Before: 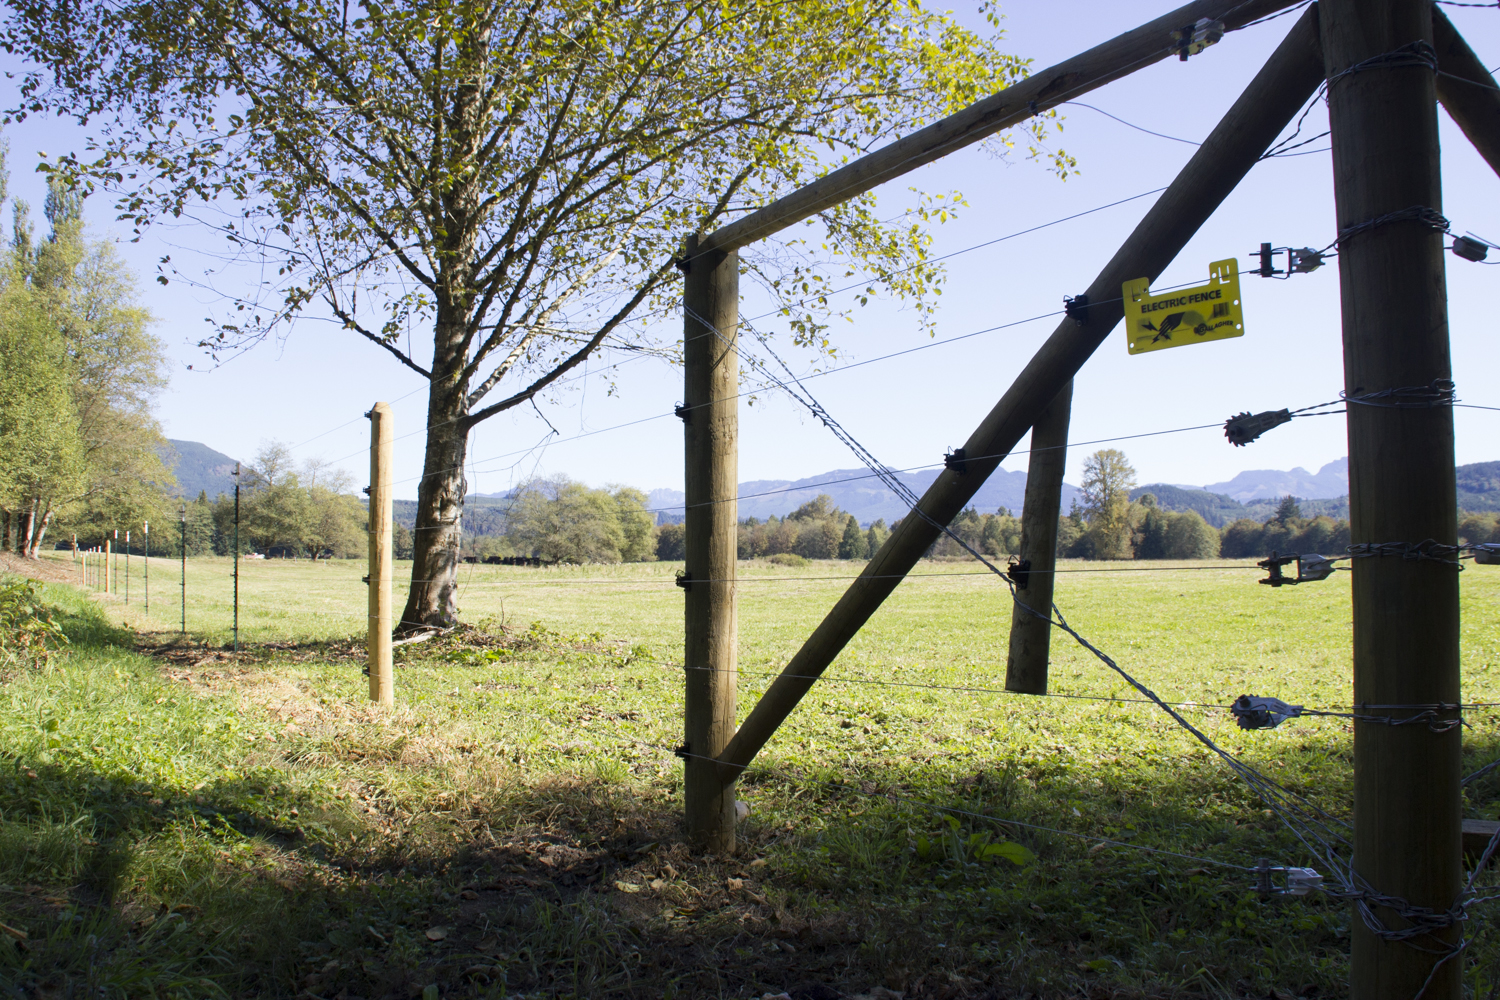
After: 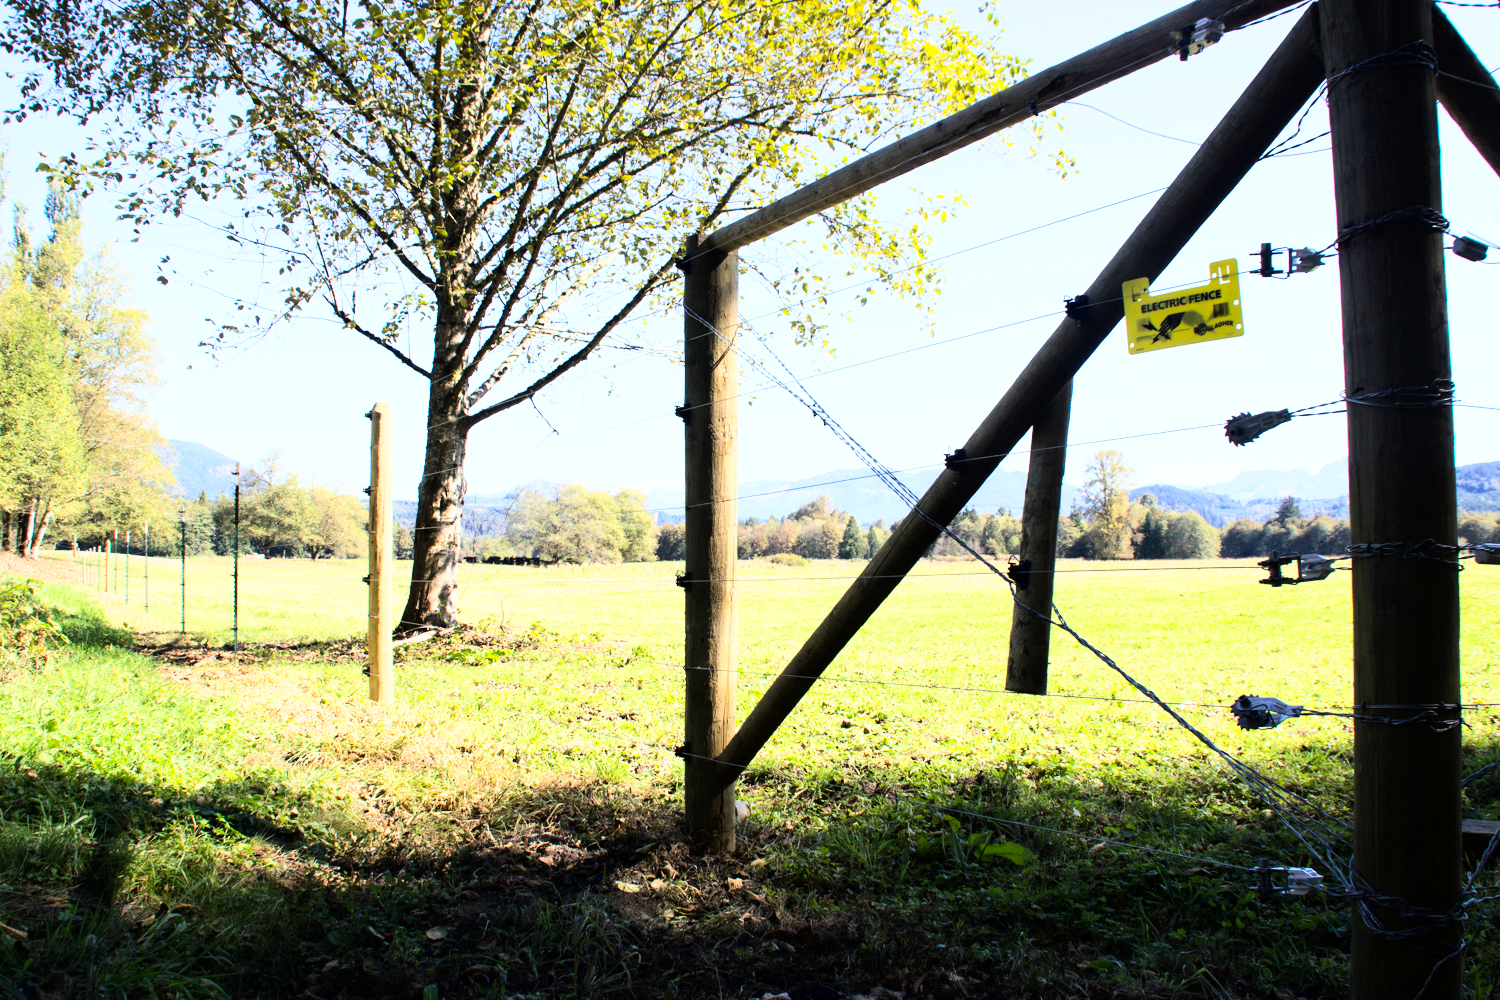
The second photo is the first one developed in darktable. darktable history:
contrast equalizer: y [[0.5, 0.5, 0.544, 0.569, 0.5, 0.5], [0.5 ×6], [0.5 ×6], [0 ×6], [0 ×6]], mix 0.14
base curve: curves: ch0 [(0, 0) (0.007, 0.004) (0.027, 0.03) (0.046, 0.07) (0.207, 0.54) (0.442, 0.872) (0.673, 0.972) (1, 1)]
